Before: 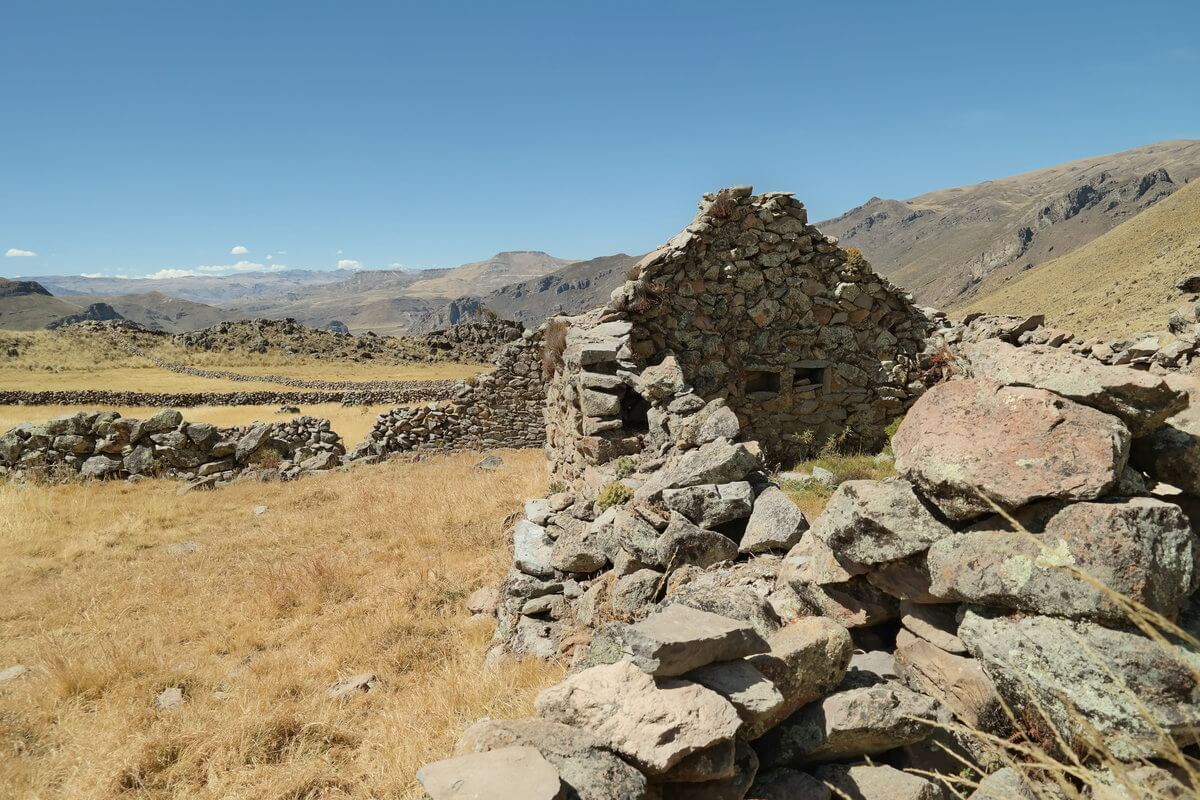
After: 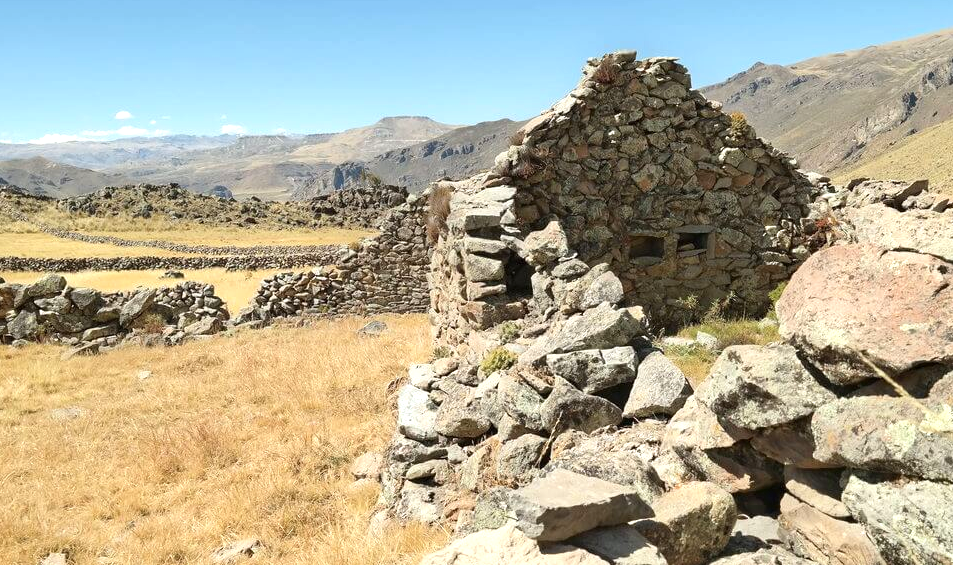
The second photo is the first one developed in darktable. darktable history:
crop: left 9.712%, top 16.928%, right 10.845%, bottom 12.332%
exposure: exposure 0.669 EV, compensate highlight preservation false
